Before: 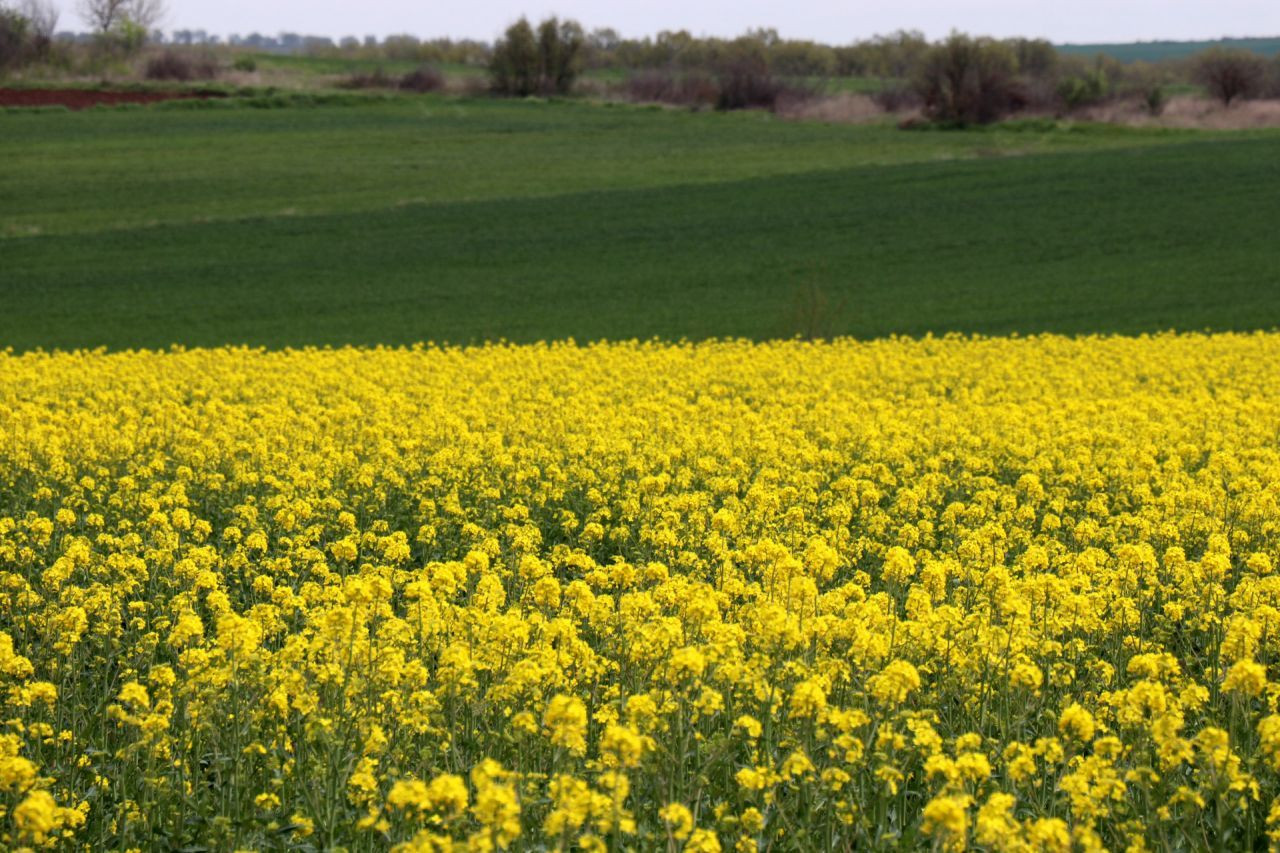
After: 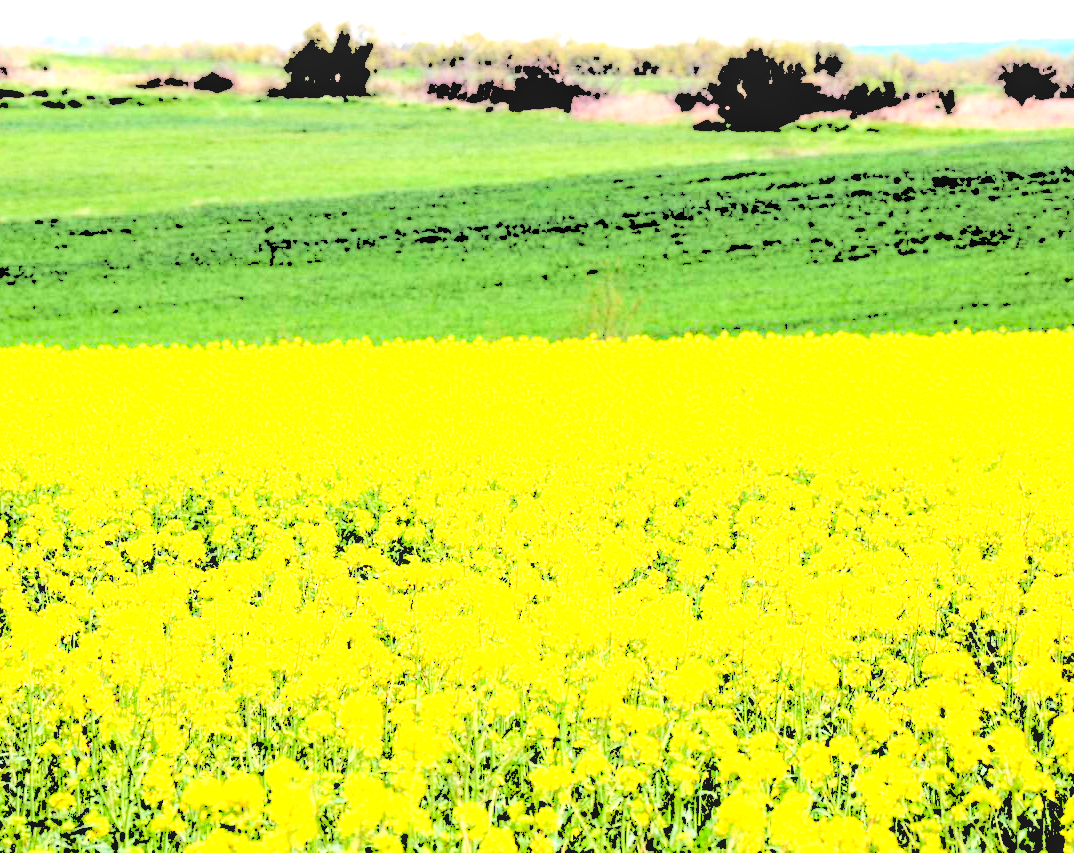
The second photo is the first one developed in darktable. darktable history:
local contrast: on, module defaults
crop: left 16.082%
levels: levels [0.246, 0.256, 0.506]
